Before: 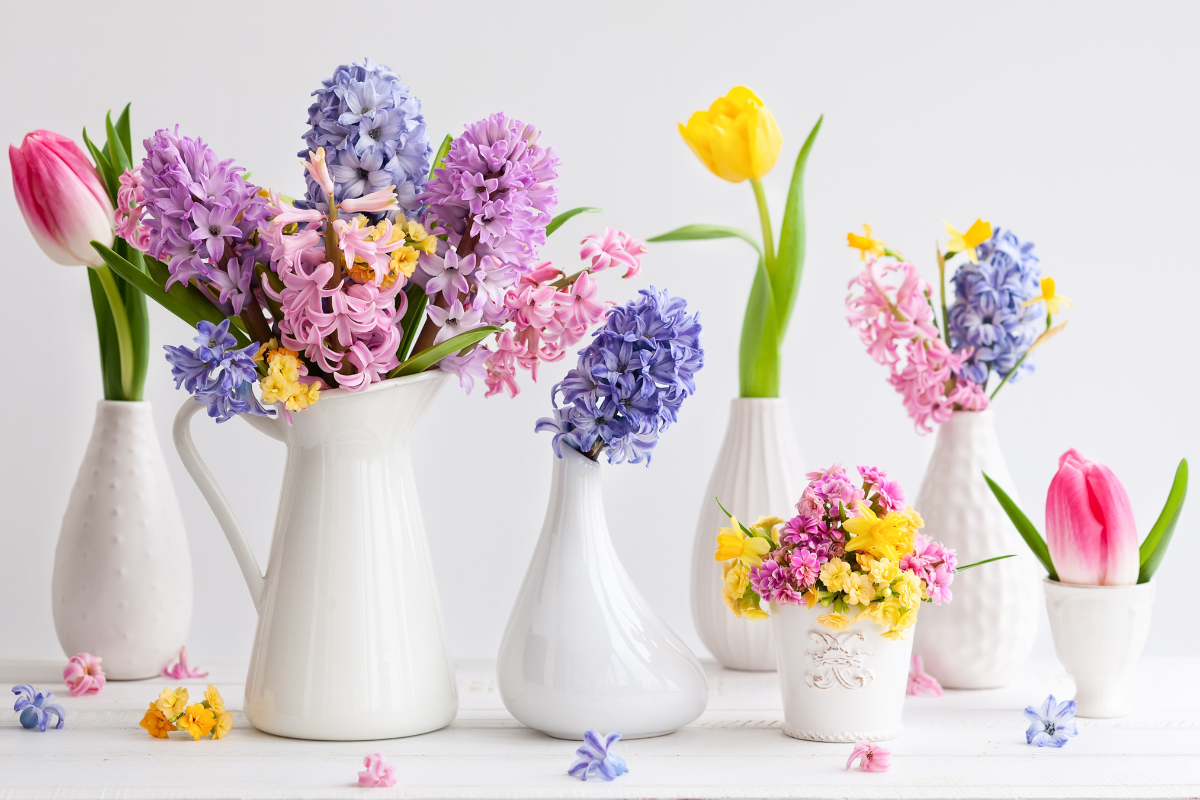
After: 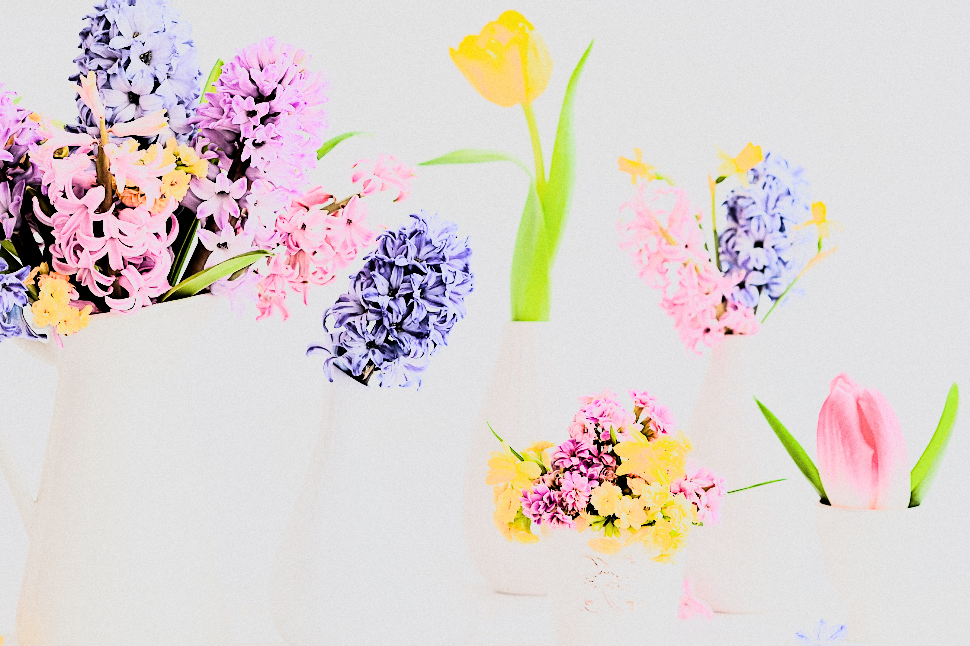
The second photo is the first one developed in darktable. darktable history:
sharpen: on, module defaults
filmic rgb: black relative exposure -5 EV, hardness 2.88, contrast 1.3, highlights saturation mix -30%
crop: left 19.159%, top 9.58%, bottom 9.58%
rgb curve: curves: ch0 [(0, 0) (0.21, 0.15) (0.24, 0.21) (0.5, 0.75) (0.75, 0.96) (0.89, 0.99) (1, 1)]; ch1 [(0, 0.02) (0.21, 0.13) (0.25, 0.2) (0.5, 0.67) (0.75, 0.9) (0.89, 0.97) (1, 1)]; ch2 [(0, 0.02) (0.21, 0.13) (0.25, 0.2) (0.5, 0.67) (0.75, 0.9) (0.89, 0.97) (1, 1)], compensate middle gray true
grain: coarseness 0.09 ISO
